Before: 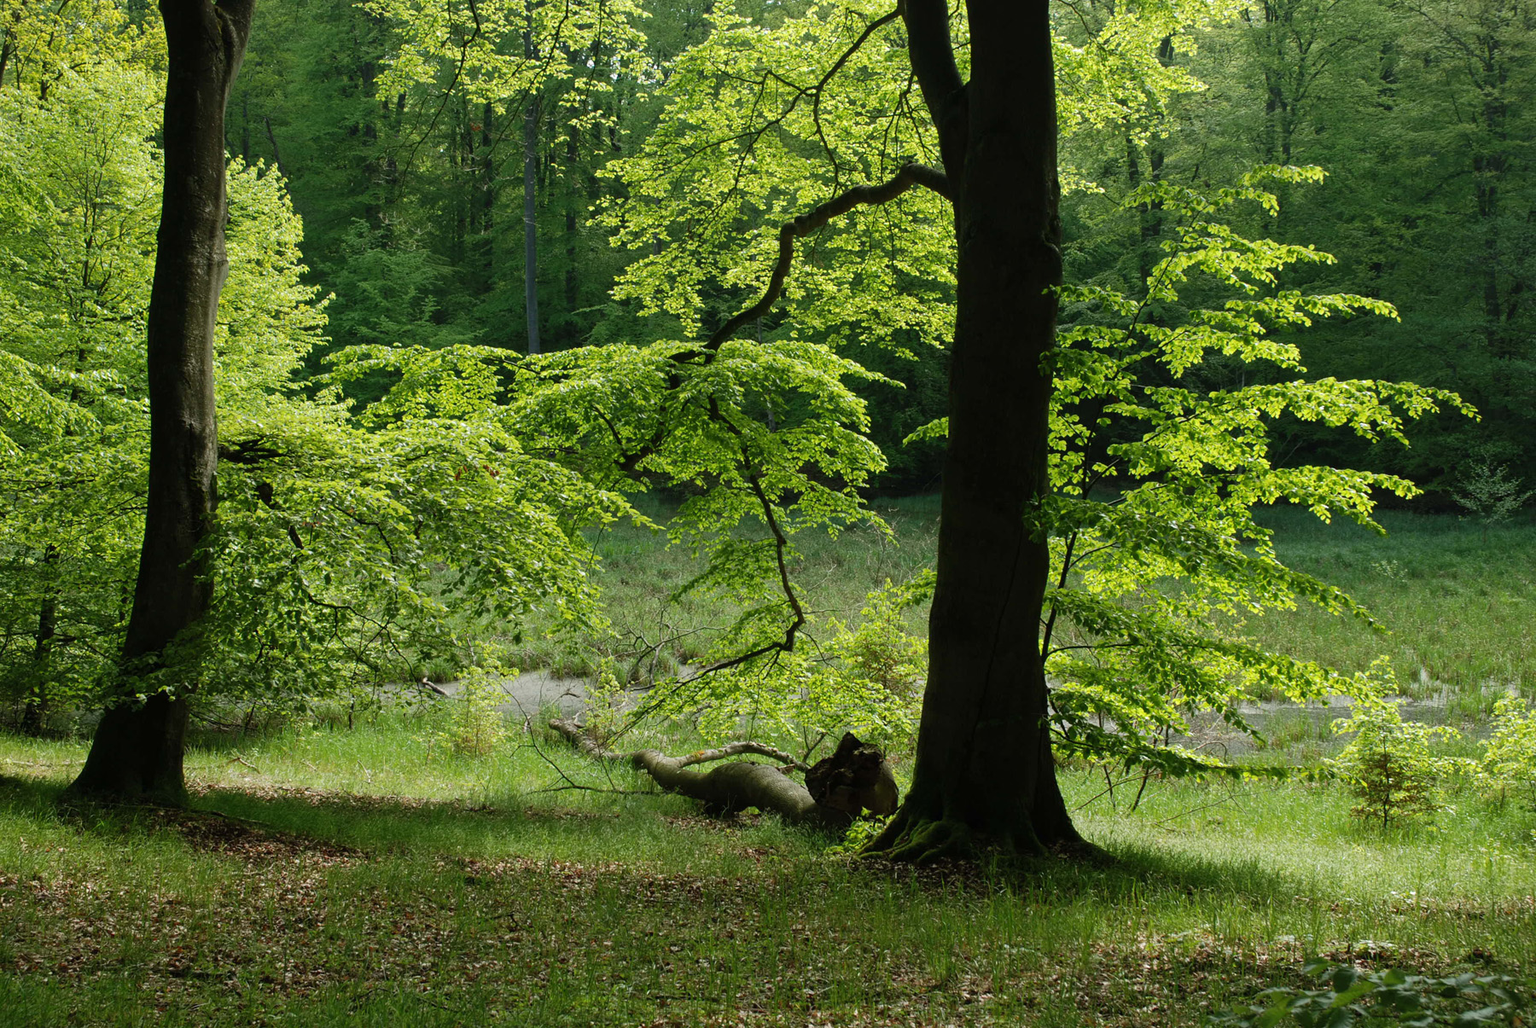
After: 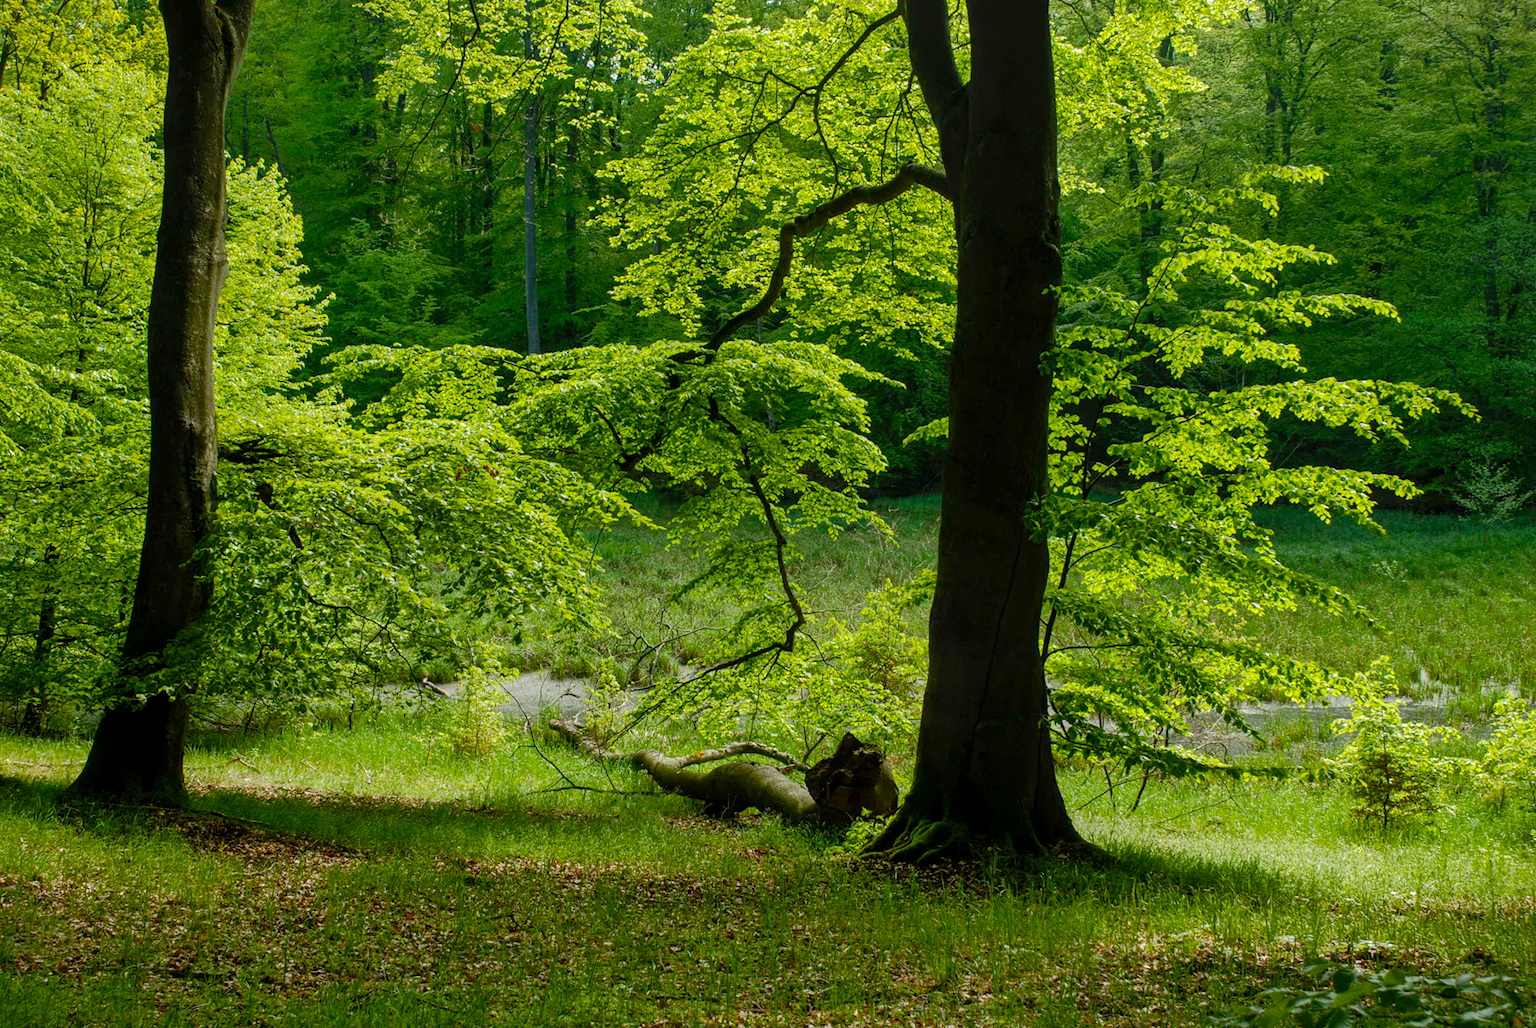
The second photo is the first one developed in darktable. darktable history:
color balance rgb: shadows lift › luminance -19.965%, perceptual saturation grading › global saturation 34.786%, perceptual saturation grading › highlights -29.963%, perceptual saturation grading › shadows 35.921%, global vibrance 20%
shadows and highlights: on, module defaults
local contrast: on, module defaults
